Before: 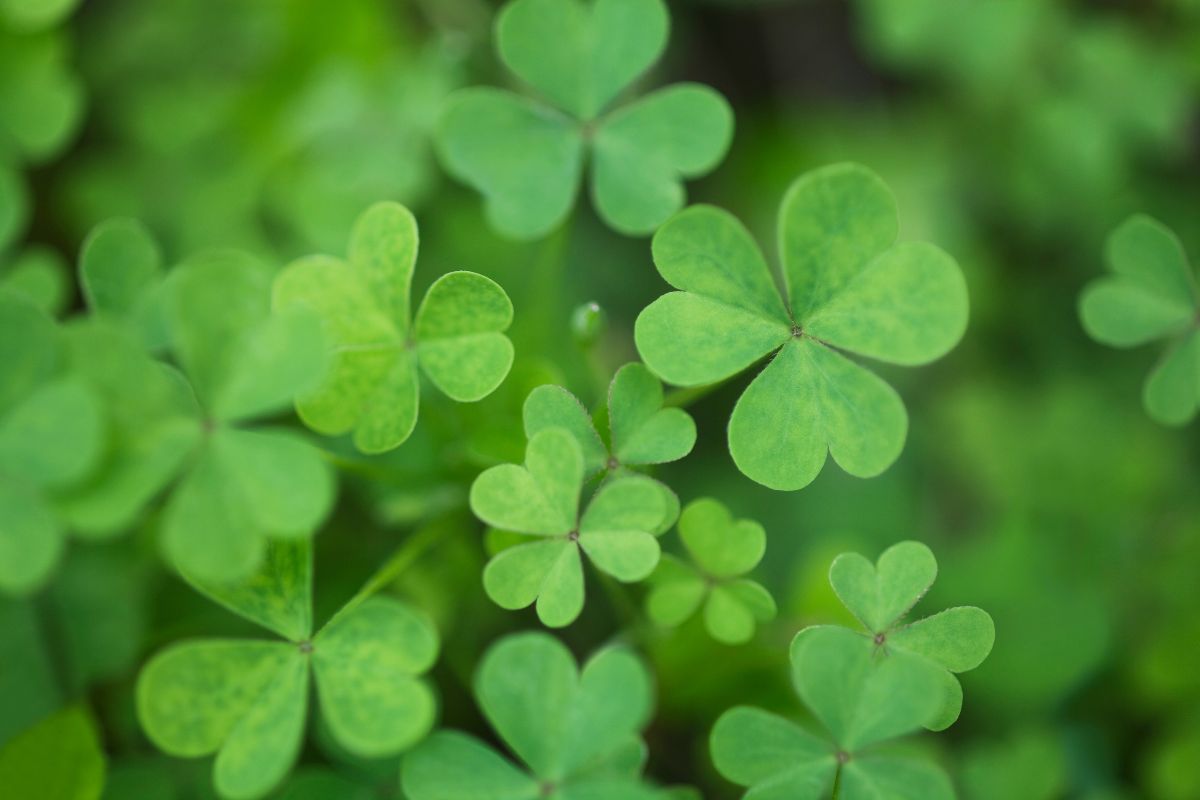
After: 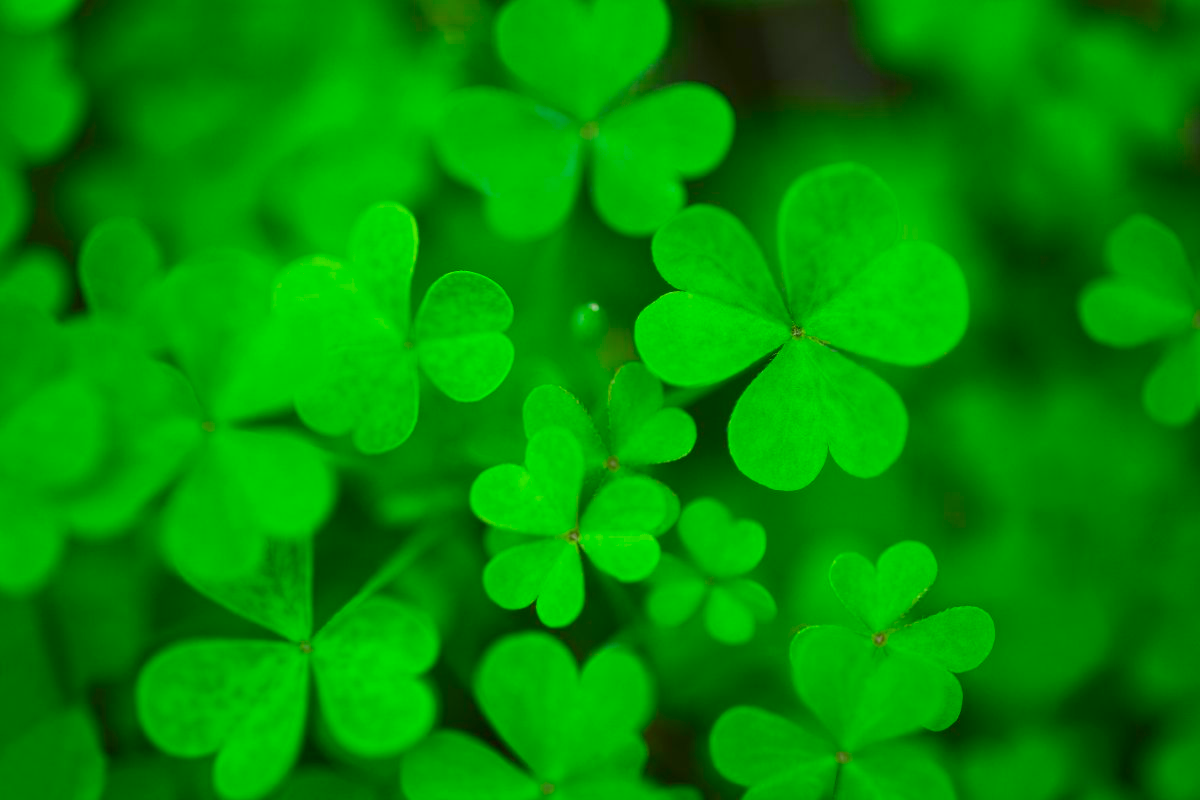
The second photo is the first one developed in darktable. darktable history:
color correction: highlights a* -10.87, highlights b* 9.83, saturation 1.72
base curve: curves: ch0 [(0, 0) (0.472, 0.455) (1, 1)], preserve colors none
